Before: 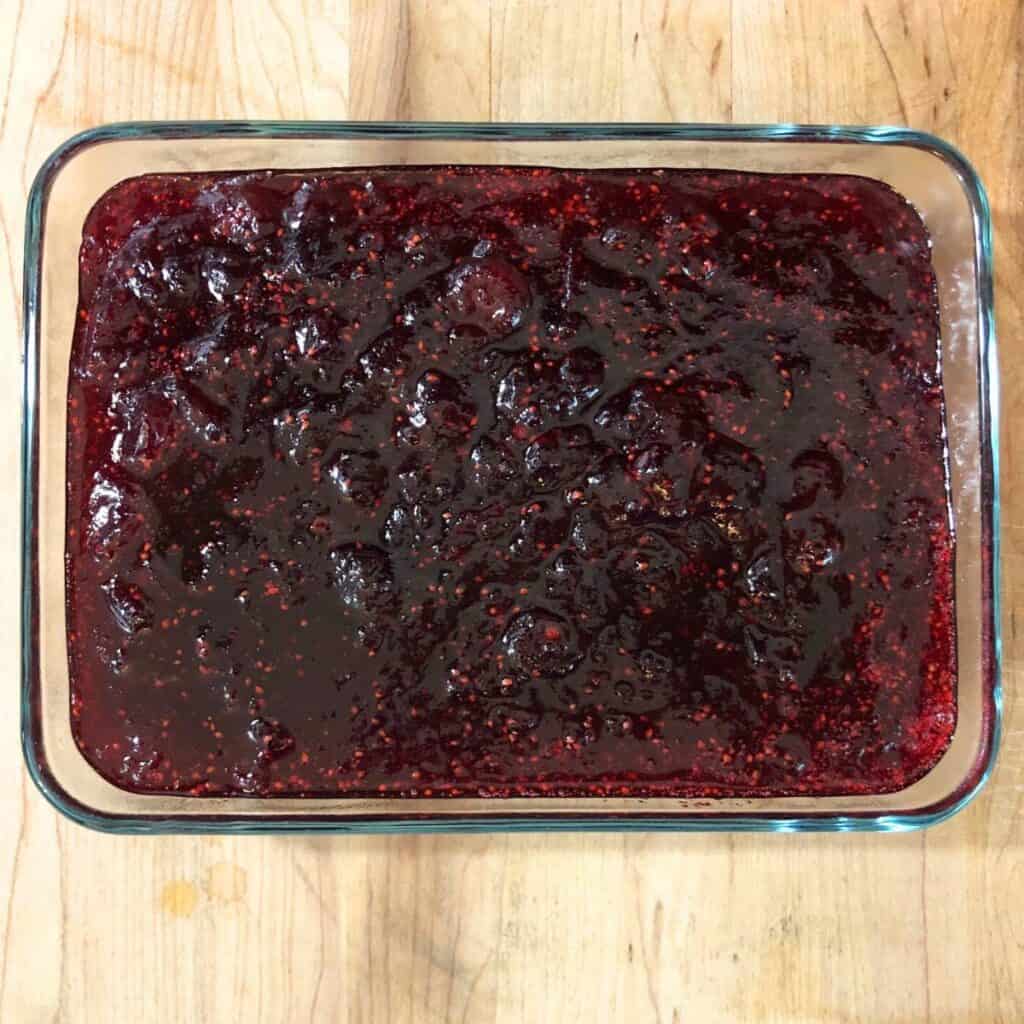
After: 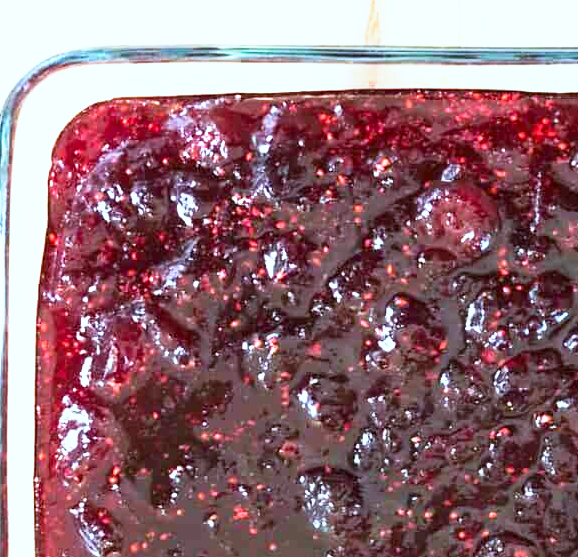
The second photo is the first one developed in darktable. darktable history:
base curve: curves: ch0 [(0, 0) (0.495, 0.917) (1, 1)], preserve colors none
color calibration: illuminant as shot in camera, x 0.358, y 0.373, temperature 4628.91 K
exposure: black level correction 0, exposure 0.691 EV, compensate highlight preservation false
crop and rotate: left 3.038%, top 7.514%, right 40.483%, bottom 38.023%
contrast brightness saturation: saturation 0.096
color correction: highlights a* -3.65, highlights b* -6.61, shadows a* 3.28, shadows b* 5.59
